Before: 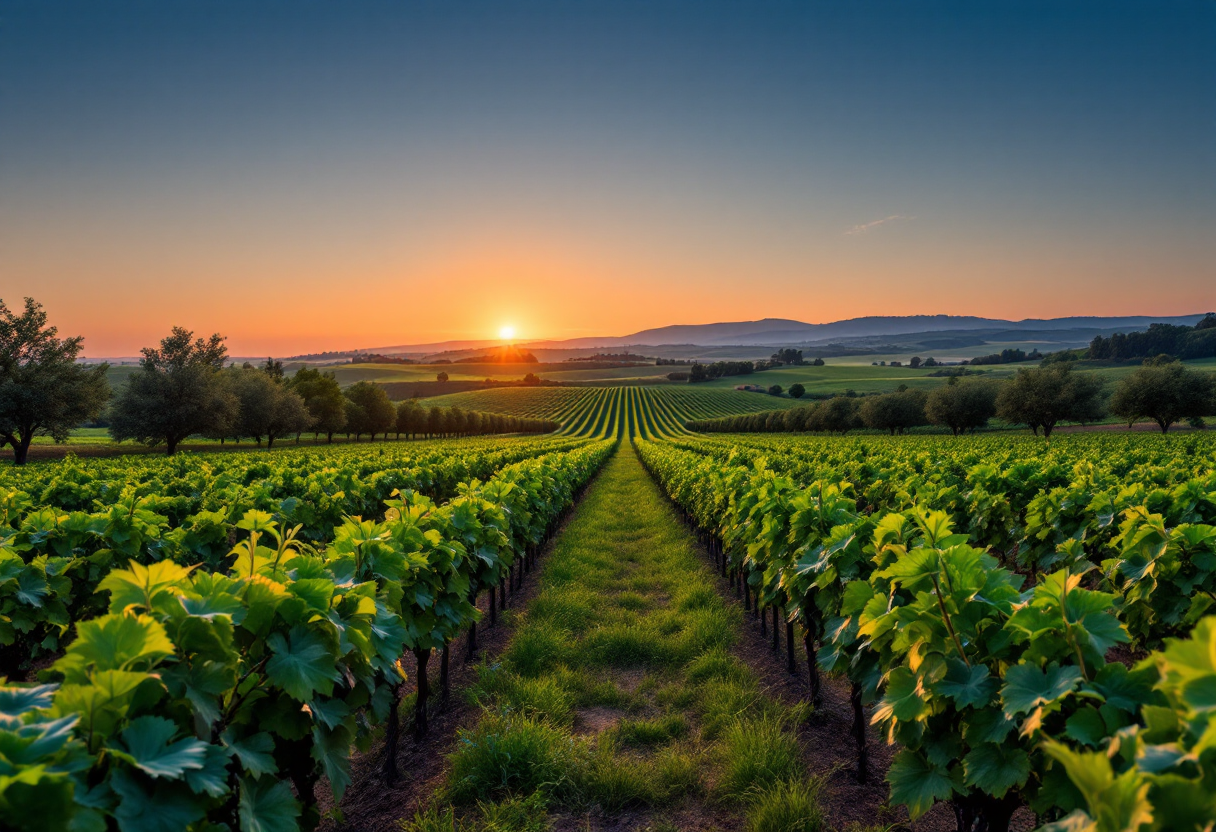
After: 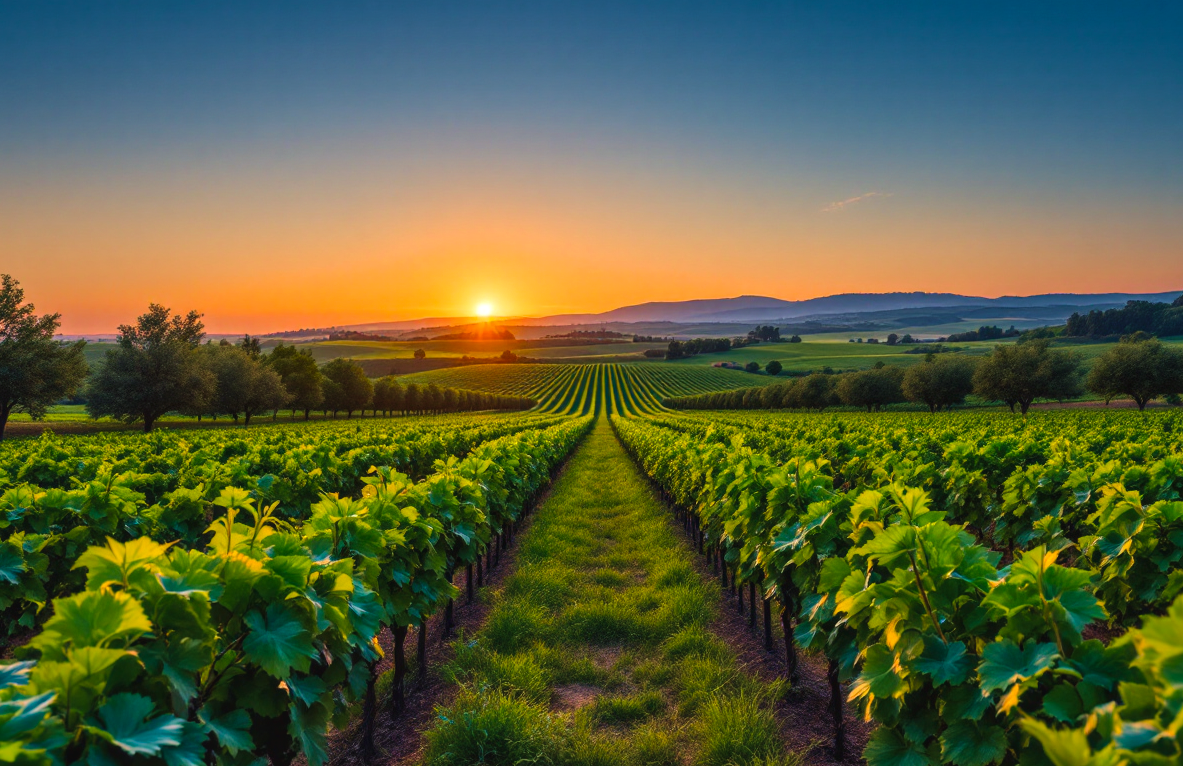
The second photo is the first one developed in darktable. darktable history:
local contrast: highlights 106%, shadows 102%, detail 120%, midtone range 0.2
velvia: strength 39.53%
shadows and highlights: shadows 31.78, highlights -31.31, soften with gaussian
crop: left 1.917%, top 2.857%, right 0.732%, bottom 4.967%
color balance rgb: global offset › luminance 0.518%, perceptual saturation grading › global saturation 29.602%
